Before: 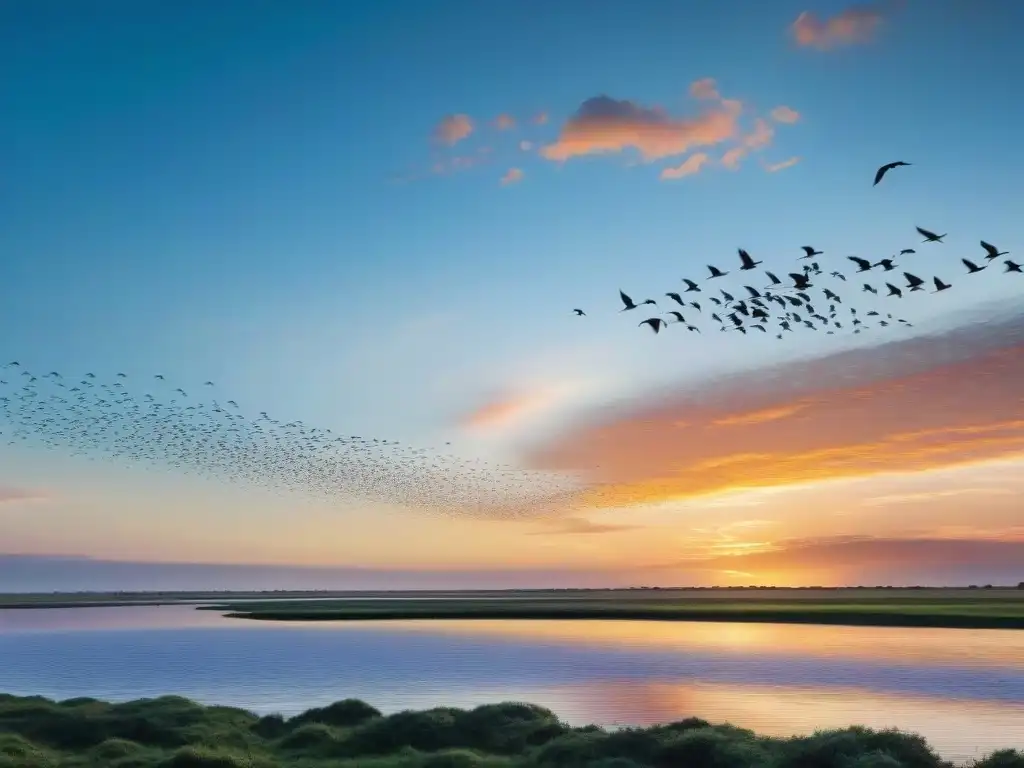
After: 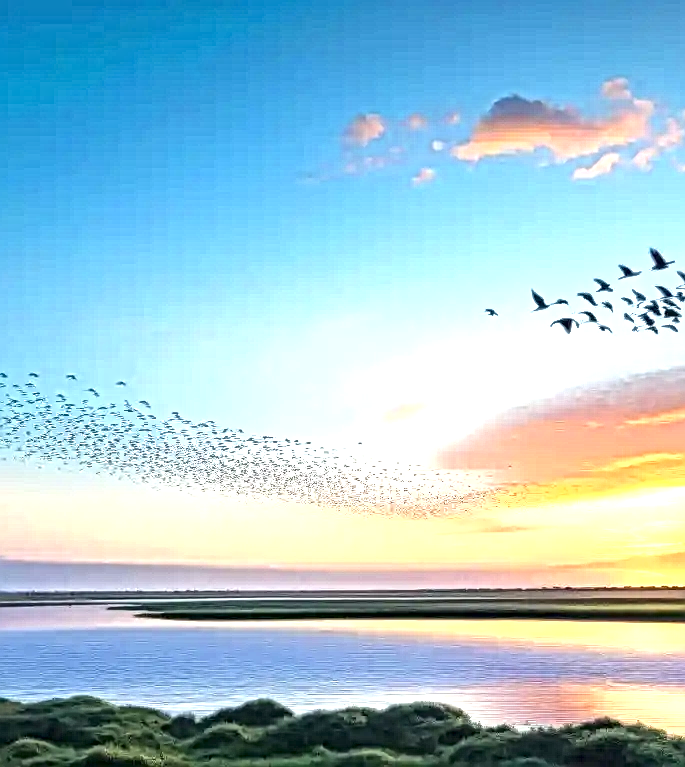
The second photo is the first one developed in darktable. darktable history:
crop and rotate: left 8.604%, right 24.426%
exposure: black level correction 0.001, exposure 1.119 EV, compensate highlight preservation false
local contrast: mode bilateral grid, contrast 20, coarseness 4, detail 300%, midtone range 0.2
